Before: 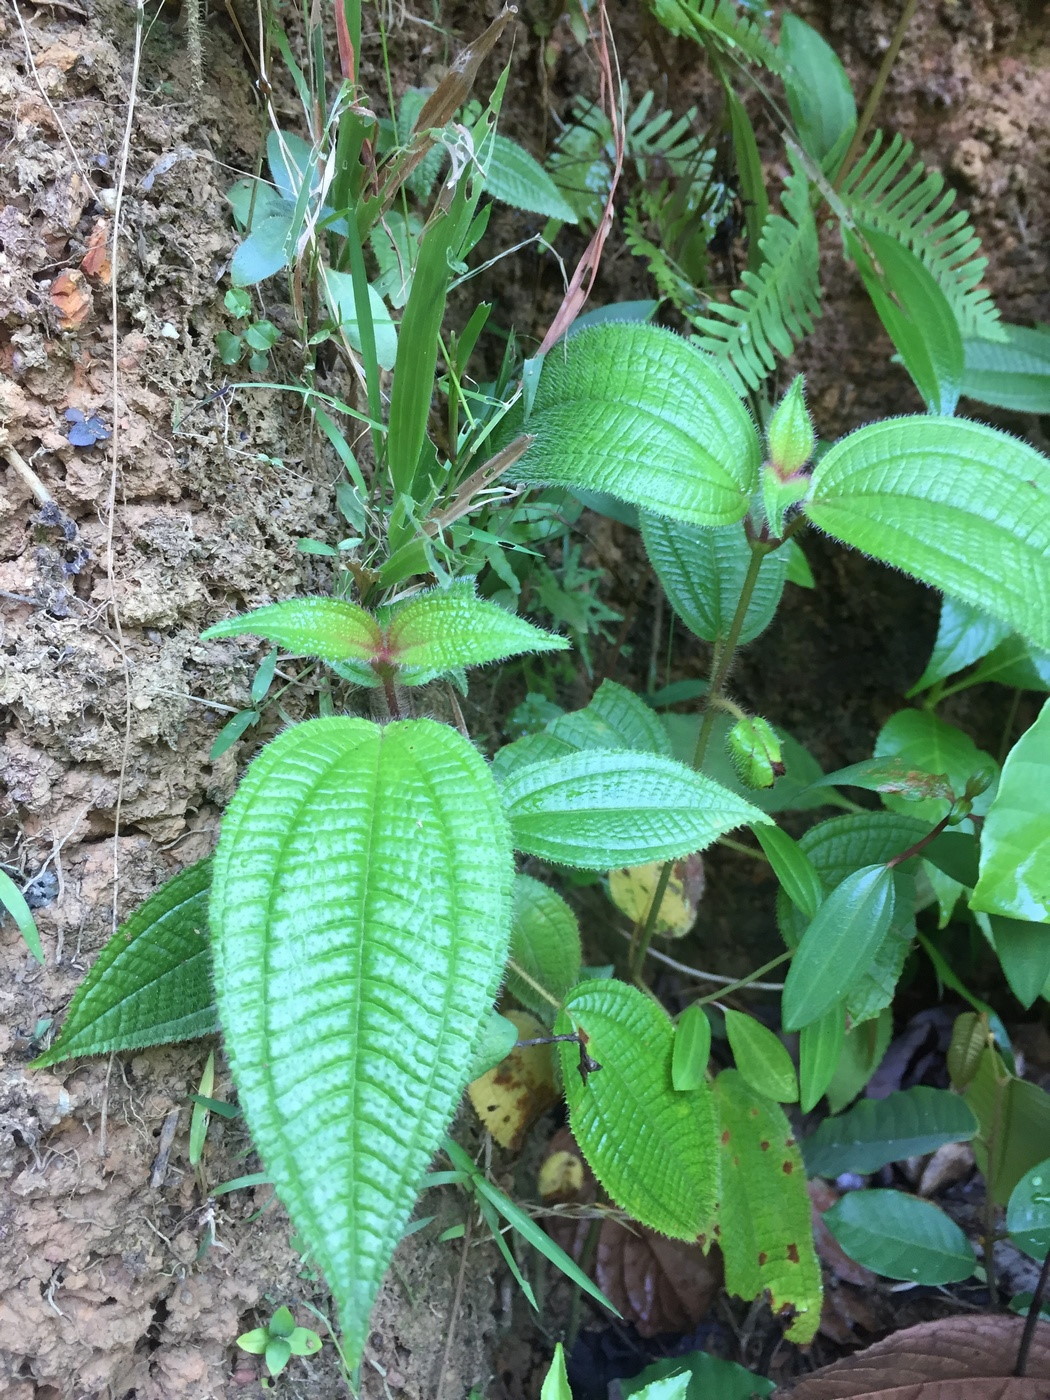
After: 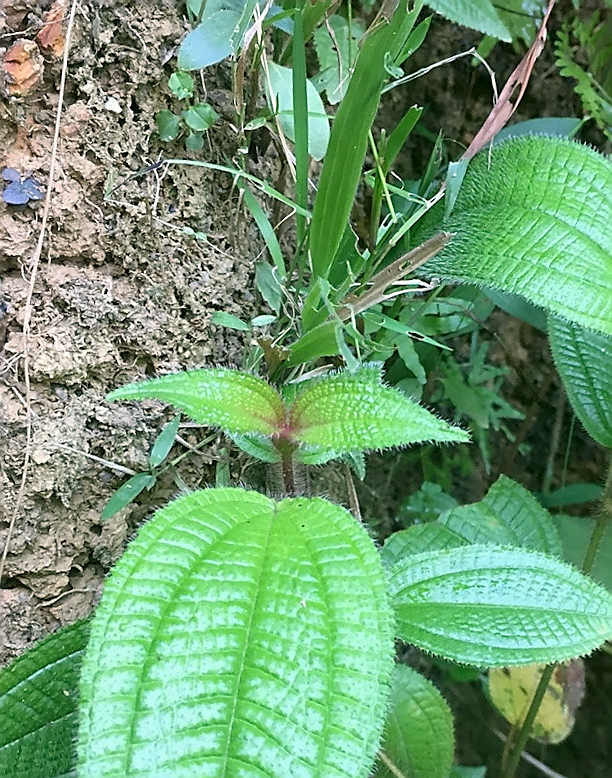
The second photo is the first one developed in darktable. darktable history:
color correction: highlights a* 4.02, highlights b* 4.98, shadows a* -7.55, shadows b* 4.98
crop and rotate: angle -4.99°, left 2.122%, top 6.945%, right 27.566%, bottom 30.519%
rotate and perspective: rotation 0.215°, lens shift (vertical) -0.139, crop left 0.069, crop right 0.939, crop top 0.002, crop bottom 0.996
sharpen: radius 1.4, amount 1.25, threshold 0.7
